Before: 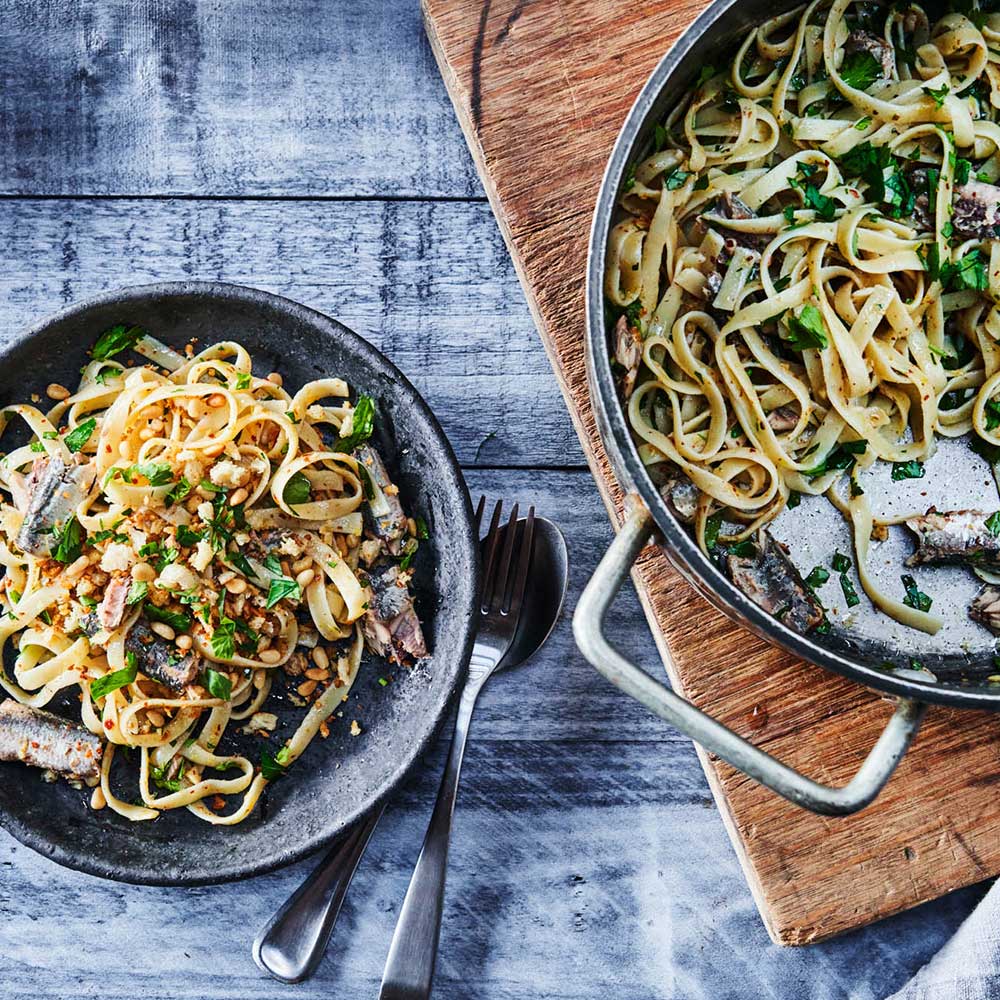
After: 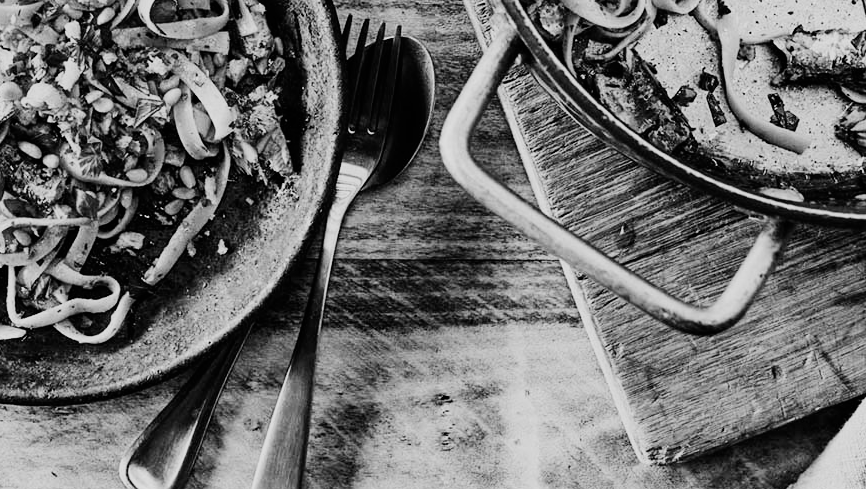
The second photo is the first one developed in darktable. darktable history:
sigmoid: contrast 1.6, skew -0.2, preserve hue 0%, red attenuation 0.1, red rotation 0.035, green attenuation 0.1, green rotation -0.017, blue attenuation 0.15, blue rotation -0.052, base primaries Rec2020
monochrome: on, module defaults
color balance rgb: perceptual saturation grading › global saturation 24.74%, perceptual saturation grading › highlights -51.22%, perceptual saturation grading › mid-tones 19.16%, perceptual saturation grading › shadows 60.98%, global vibrance 50%
crop and rotate: left 13.306%, top 48.129%, bottom 2.928%
